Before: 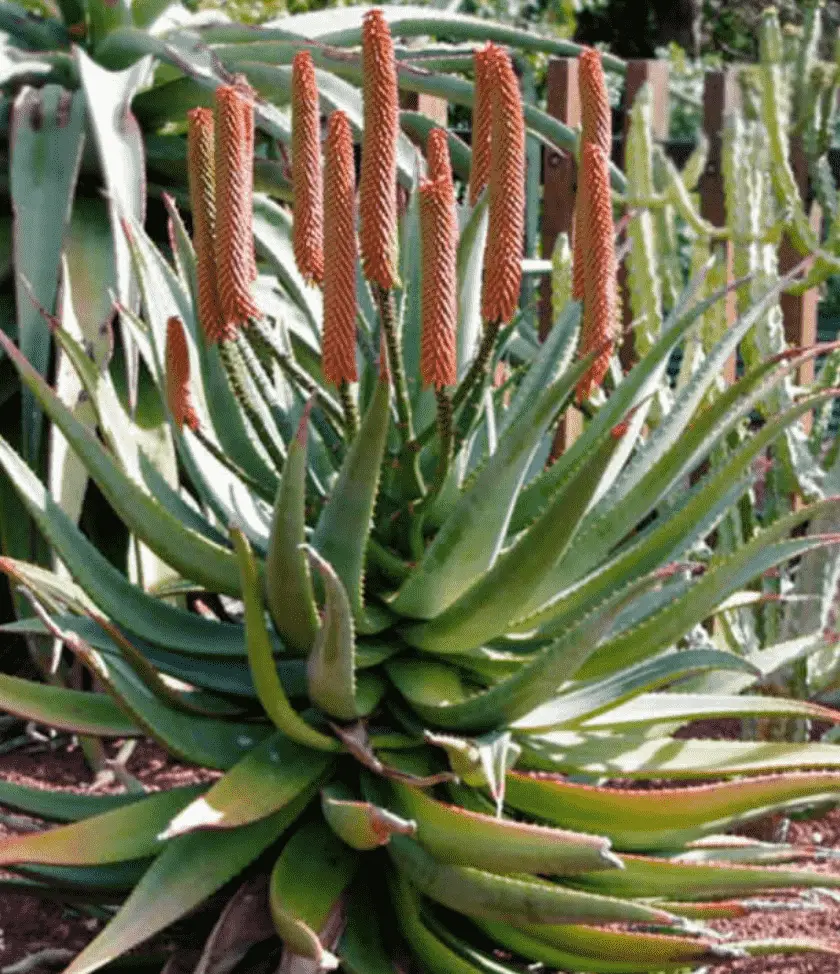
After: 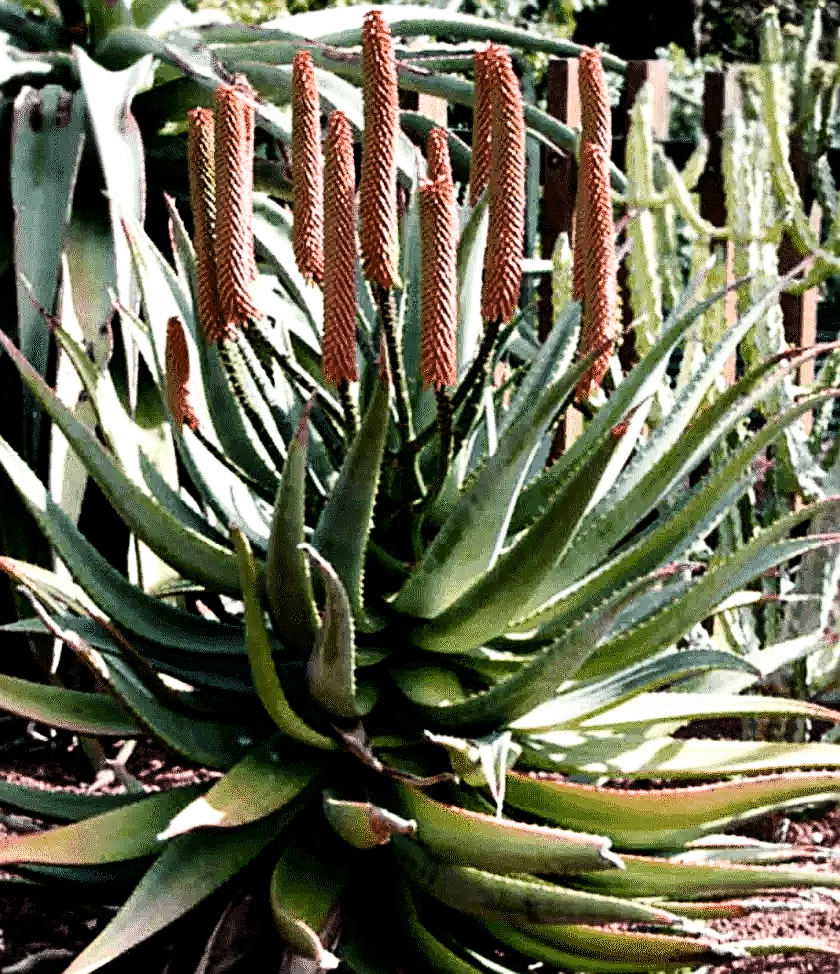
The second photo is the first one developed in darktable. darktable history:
contrast brightness saturation: contrast 0.22
sharpen: on, module defaults
filmic rgb: black relative exposure -3.63 EV, white relative exposure 2.16 EV, hardness 3.62
grain: coarseness 0.81 ISO, strength 1.34%, mid-tones bias 0%
